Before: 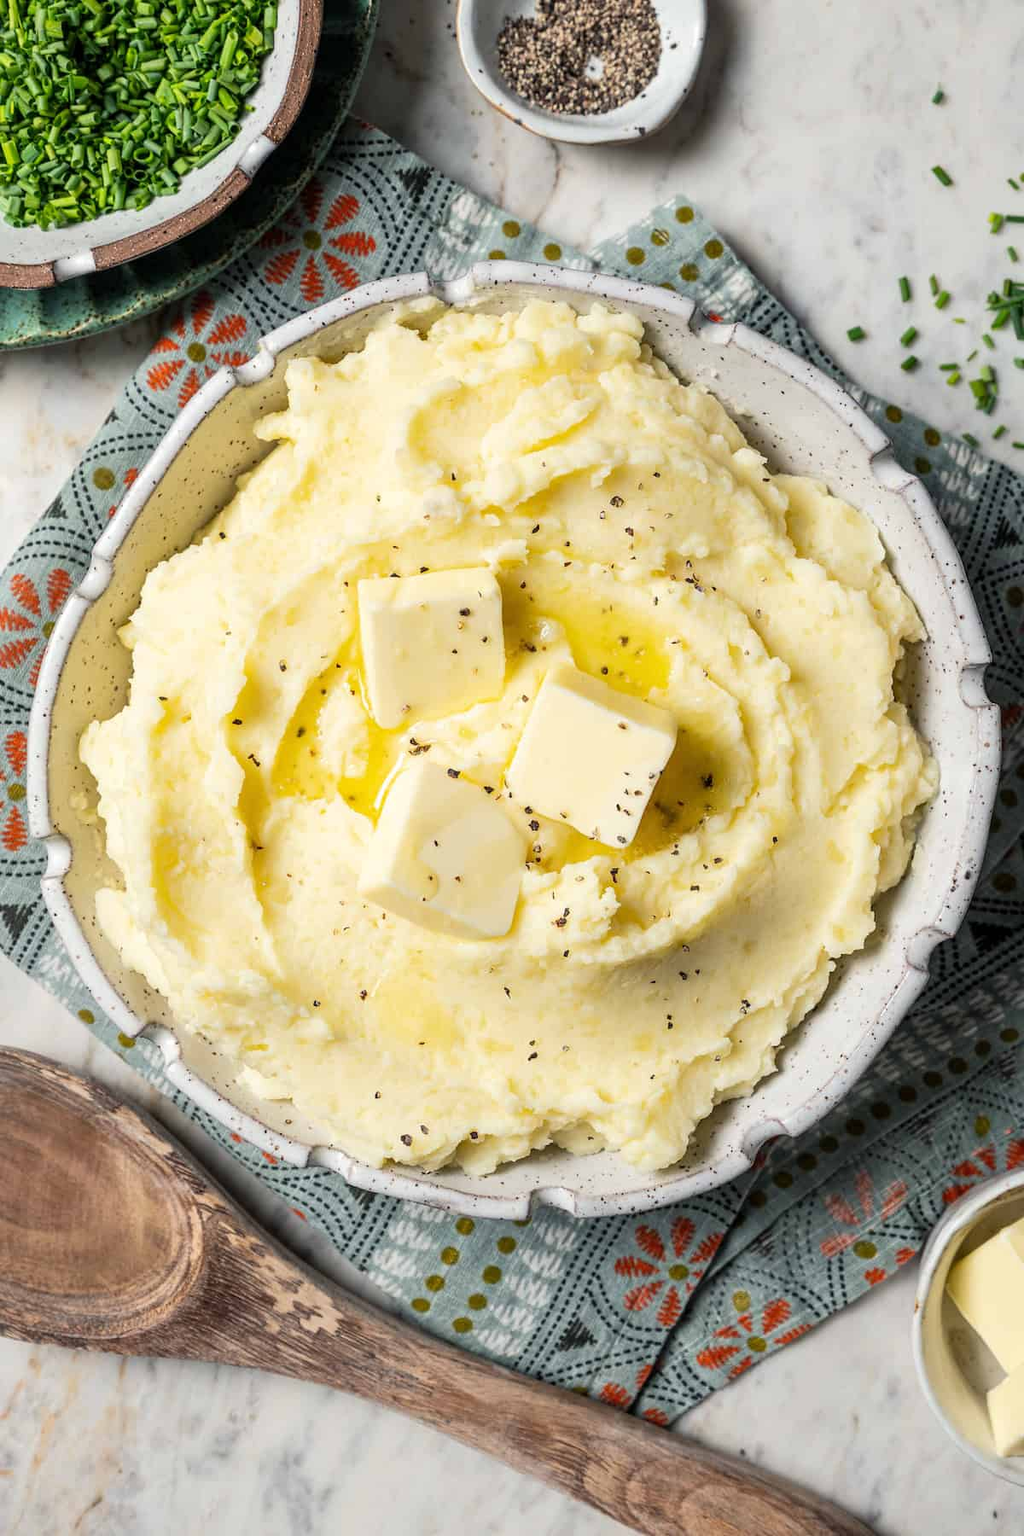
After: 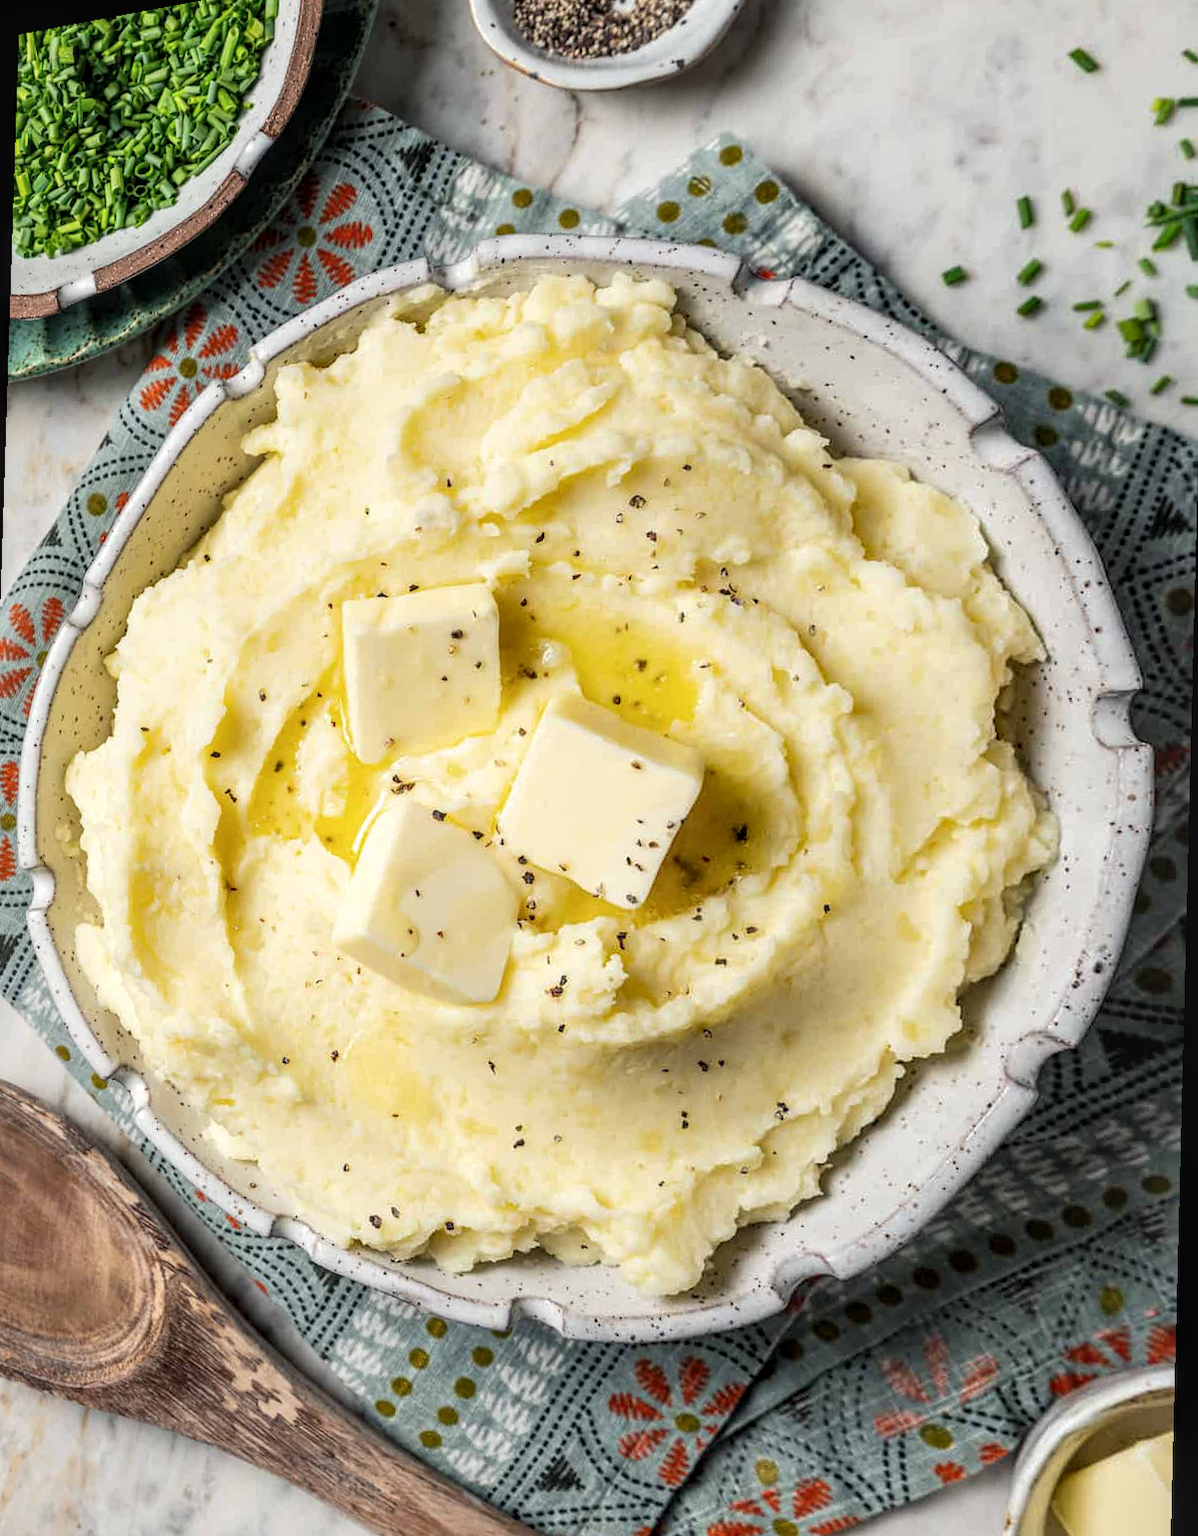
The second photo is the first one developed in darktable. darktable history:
local contrast: on, module defaults
color balance rgb: perceptual saturation grading › global saturation -3%
rotate and perspective: rotation 1.69°, lens shift (vertical) -0.023, lens shift (horizontal) -0.291, crop left 0.025, crop right 0.988, crop top 0.092, crop bottom 0.842
